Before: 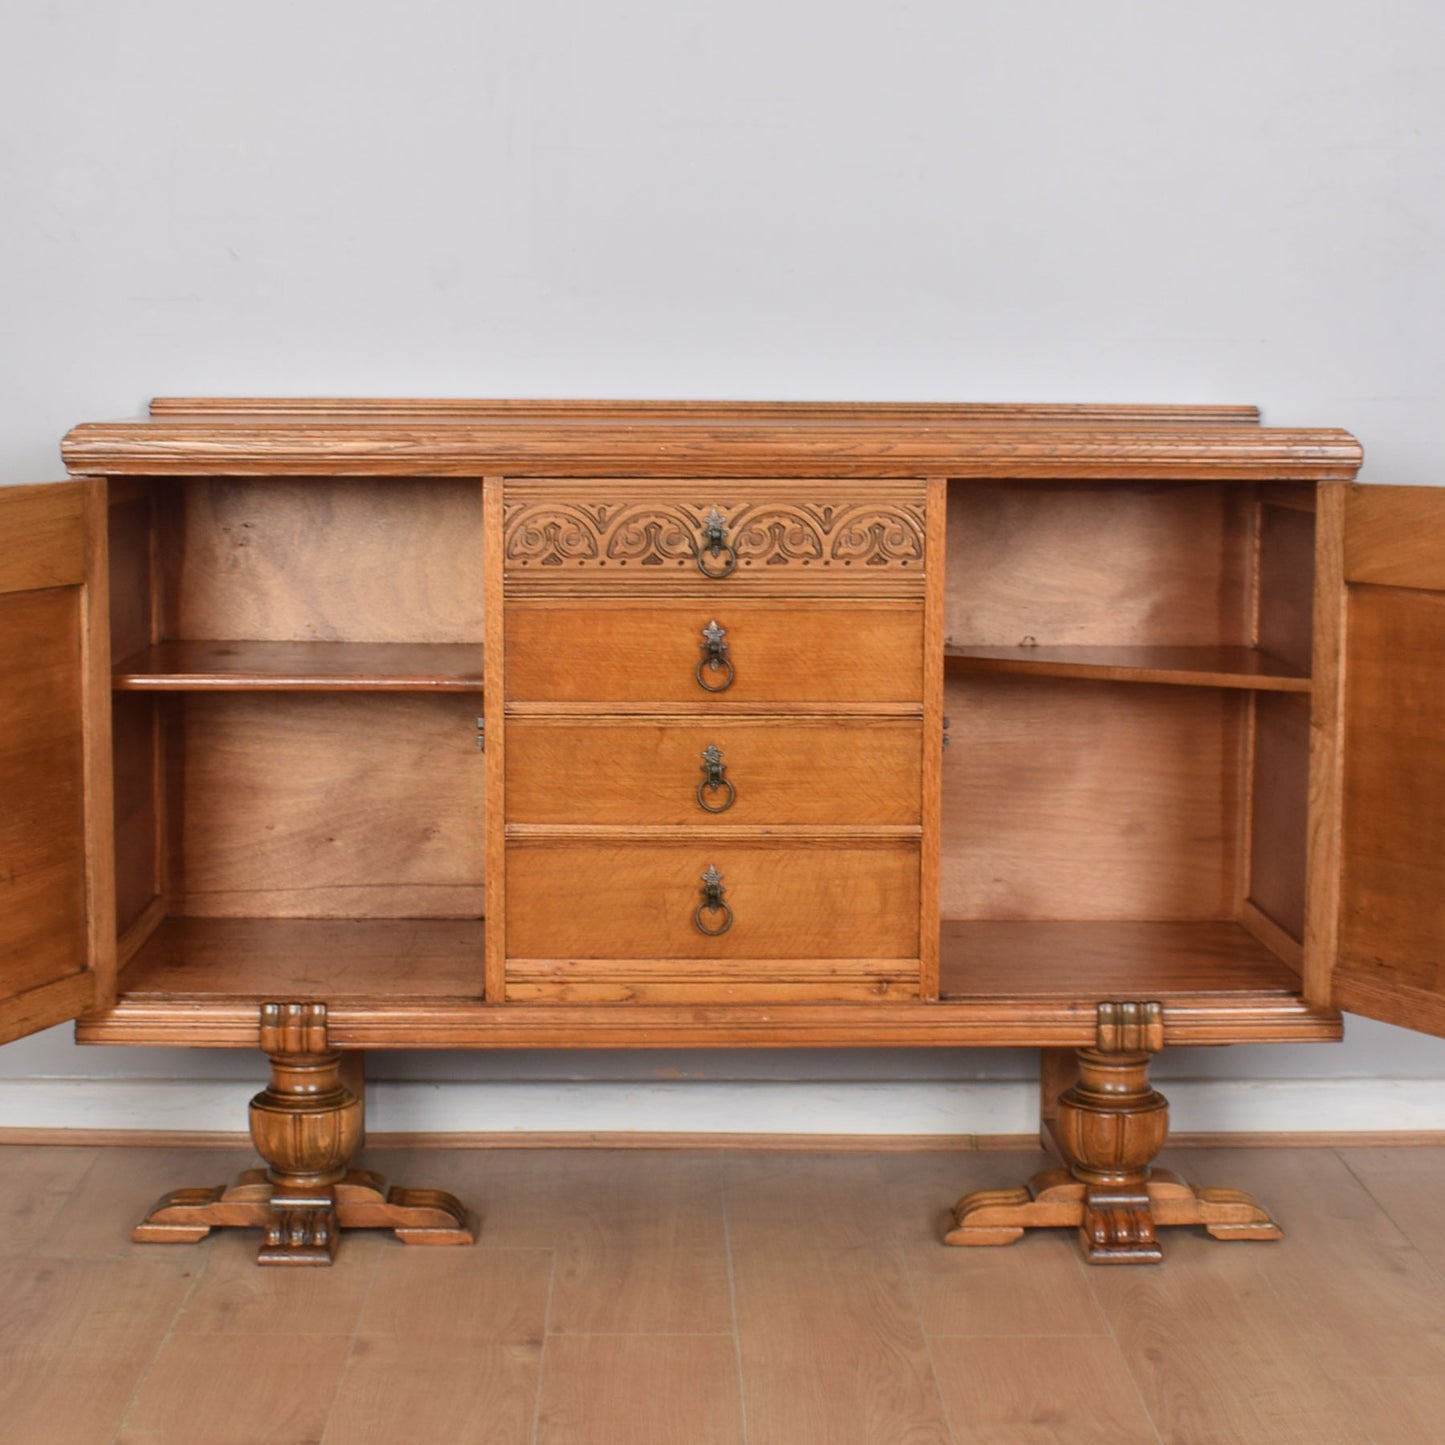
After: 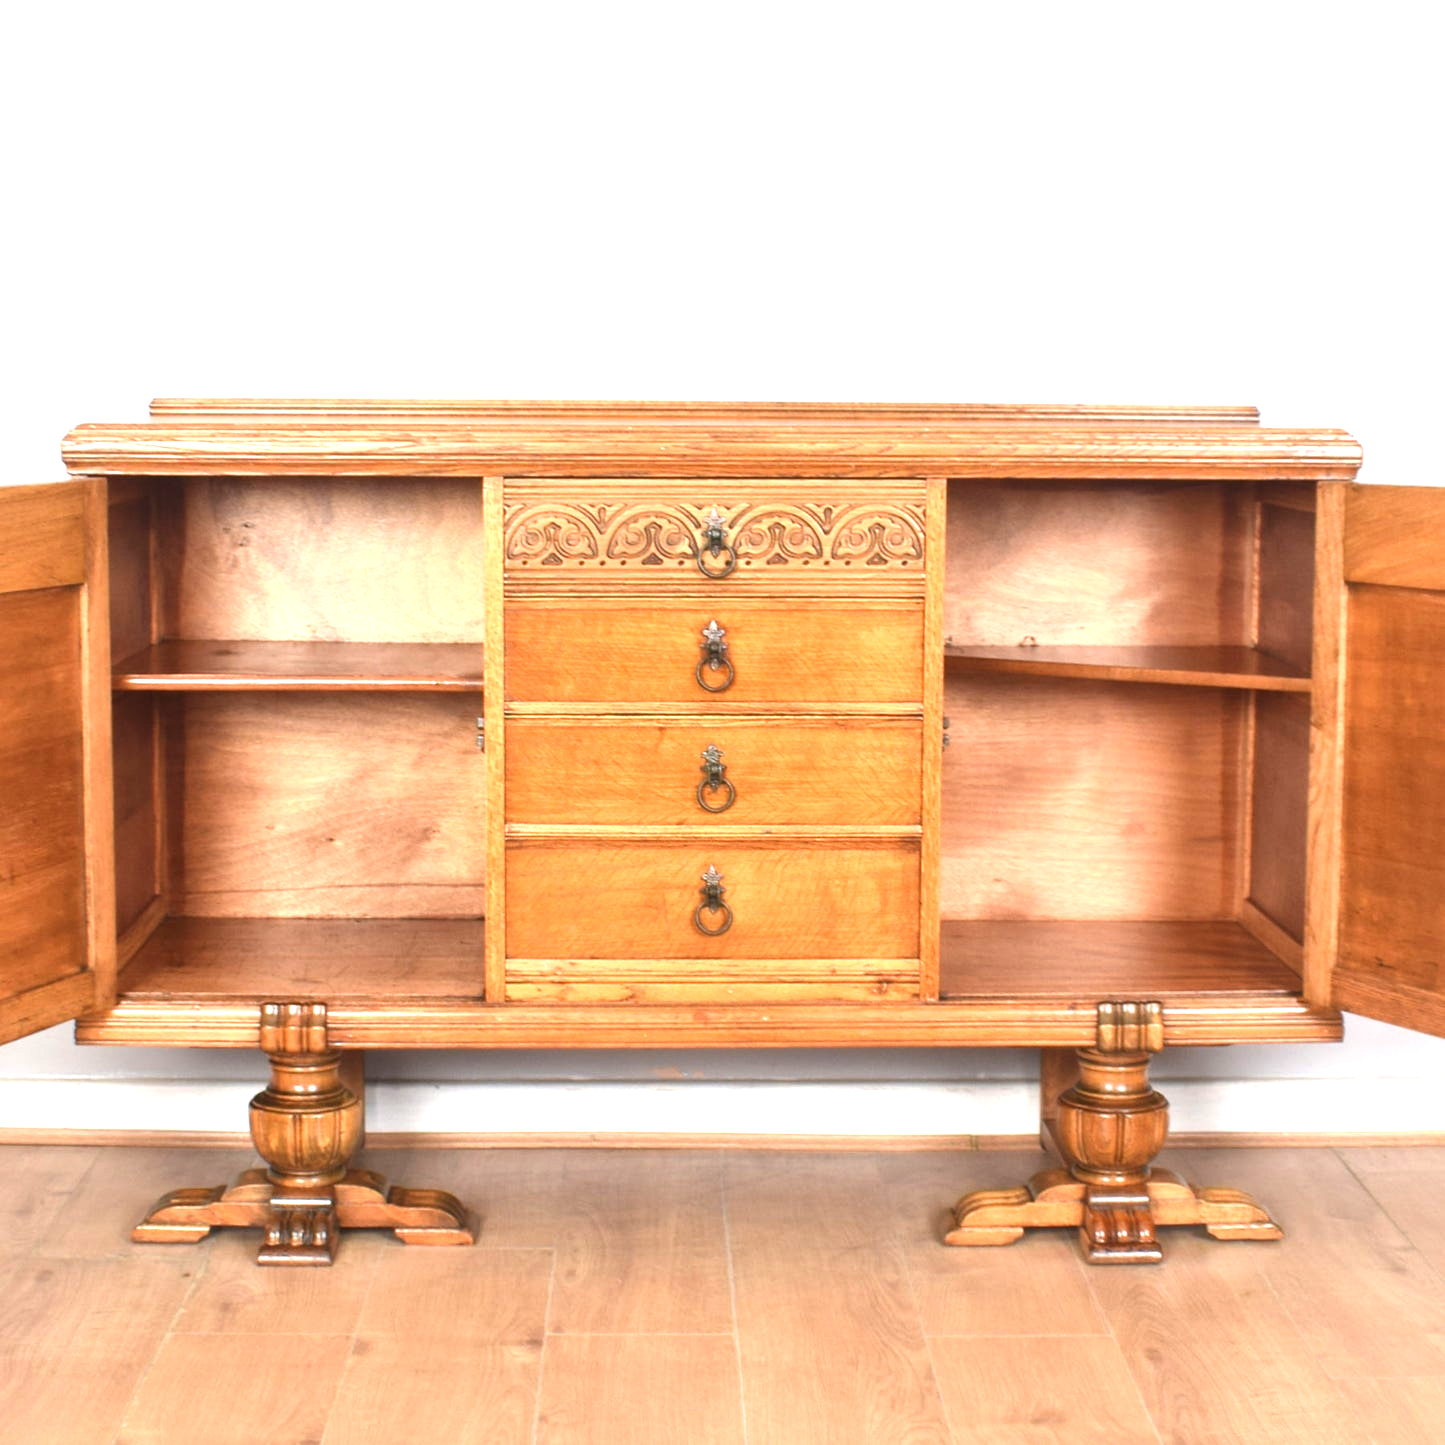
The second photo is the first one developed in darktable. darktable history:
exposure: black level correction -0.002, exposure 1.359 EV, compensate highlight preservation false
local contrast: mode bilateral grid, contrast 21, coarseness 50, detail 130%, midtone range 0.2
